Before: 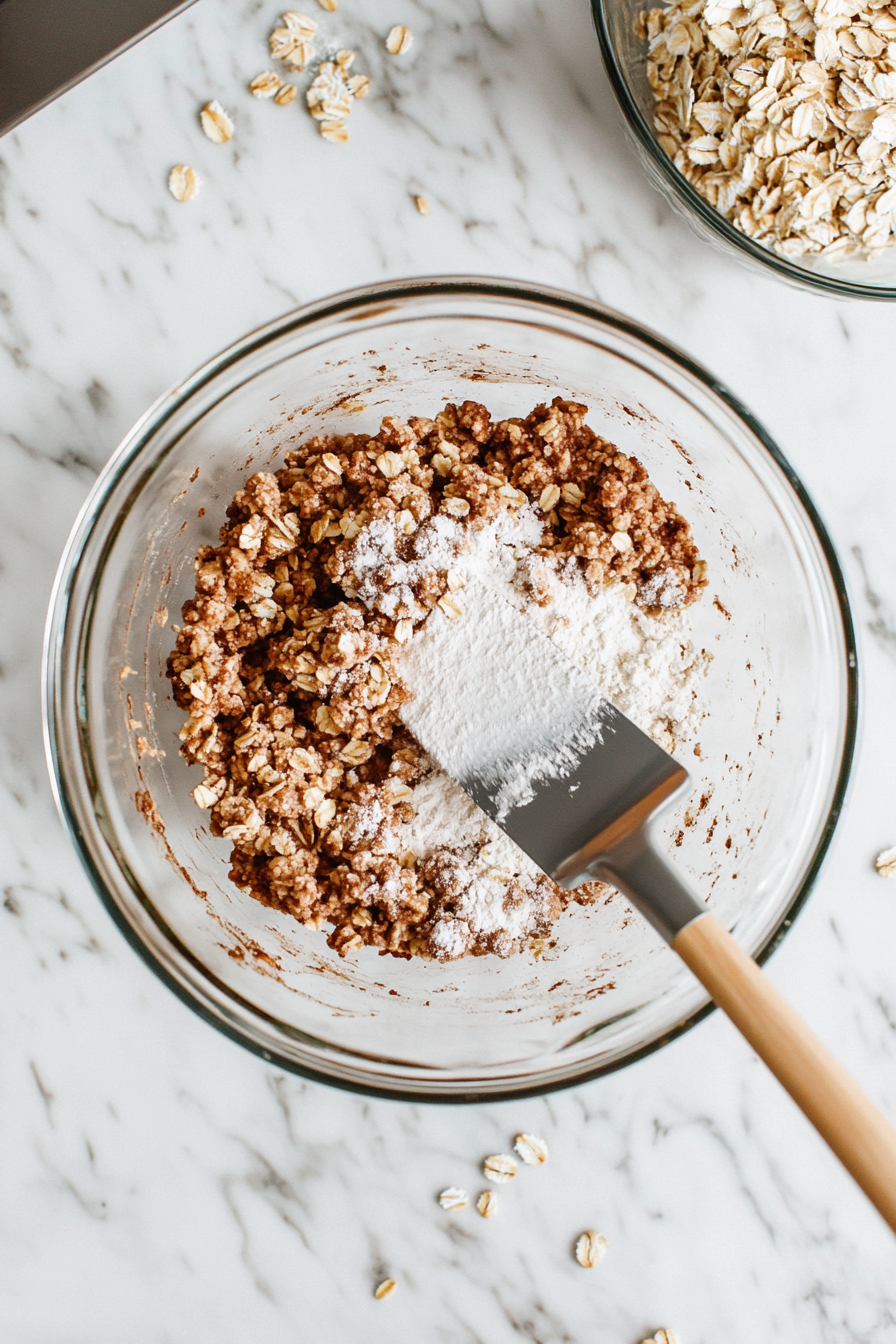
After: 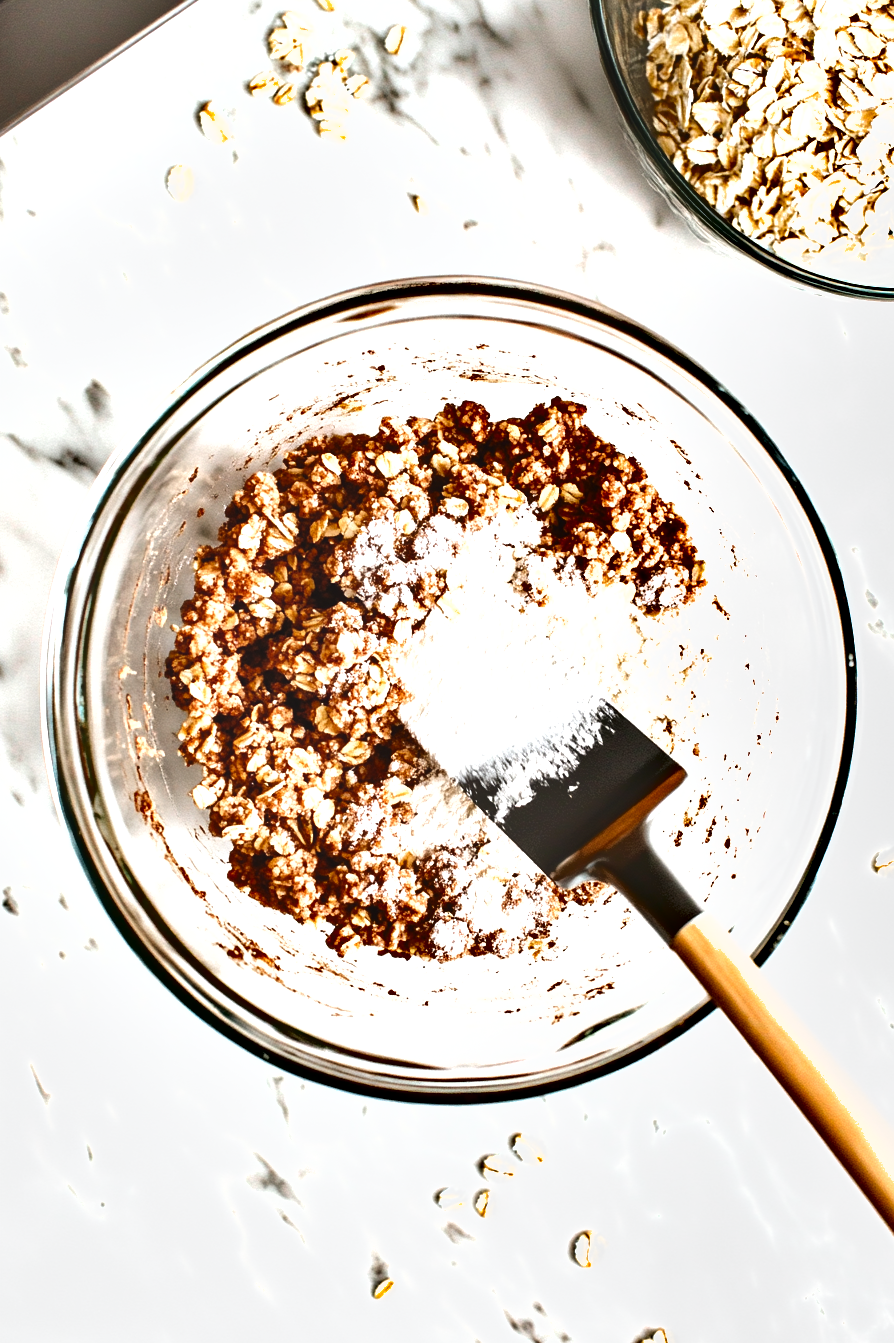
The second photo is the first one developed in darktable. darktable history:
exposure: black level correction -0.005, exposure 1.002 EV, compensate highlight preservation false
shadows and highlights: soften with gaussian
crop and rotate: left 0.126%
